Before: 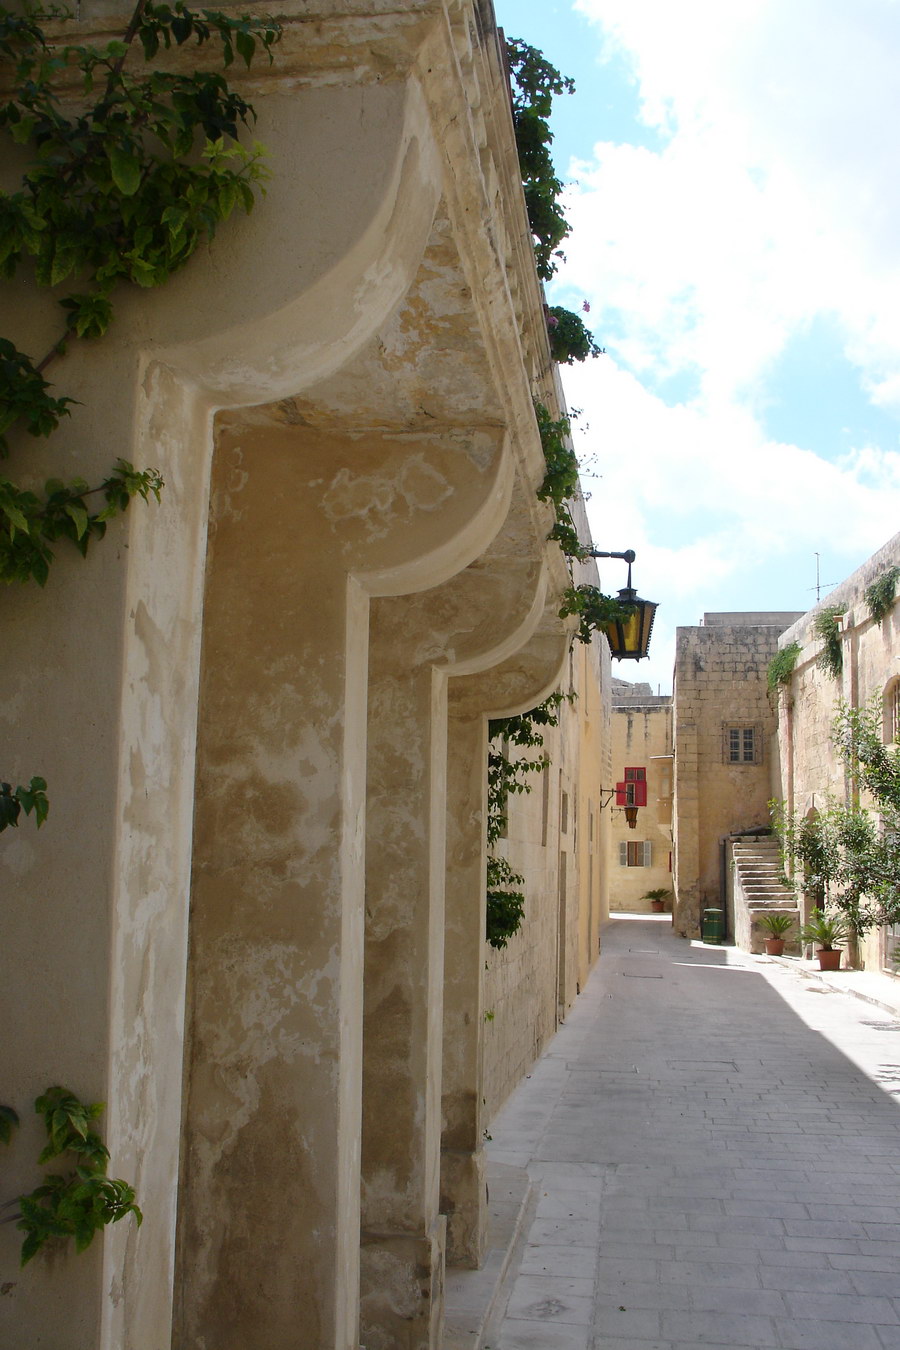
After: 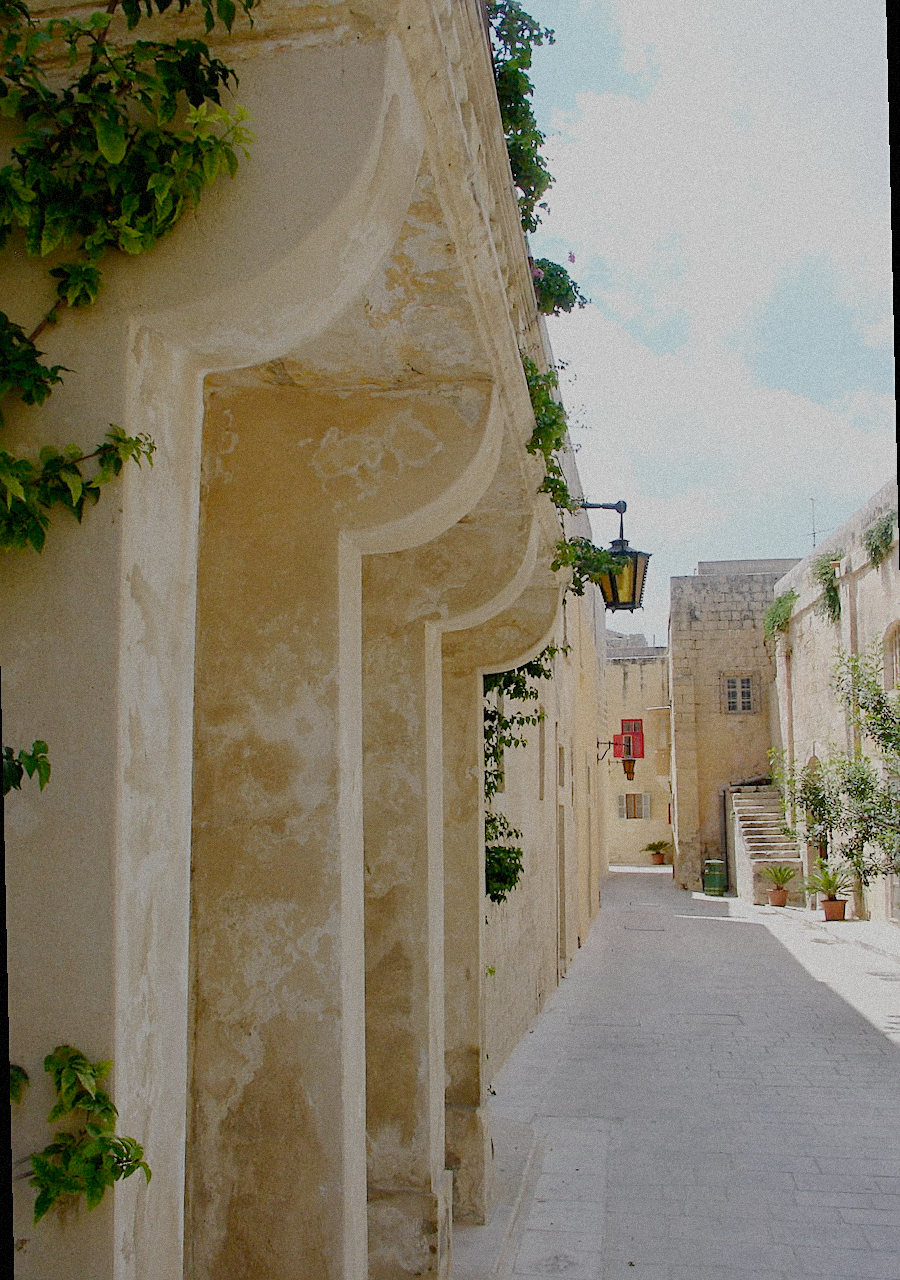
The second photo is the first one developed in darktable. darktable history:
exposure: black level correction 0.001, exposure 0.5 EV, compensate exposure bias true, compensate highlight preservation false
split-toning: shadows › saturation 0.61, highlights › saturation 0.58, balance -28.74, compress 87.36%
crop and rotate: left 0.126%
grain: mid-tones bias 0%
filmic rgb: black relative exposure -7 EV, white relative exposure 6 EV, threshold 3 EV, target black luminance 0%, hardness 2.73, latitude 61.22%, contrast 0.691, highlights saturation mix 10%, shadows ↔ highlights balance -0.073%, preserve chrominance no, color science v4 (2020), iterations of high-quality reconstruction 10, contrast in shadows soft, contrast in highlights soft, enable highlight reconstruction true
rotate and perspective: rotation -1.32°, lens shift (horizontal) -0.031, crop left 0.015, crop right 0.985, crop top 0.047, crop bottom 0.982
sharpen: on, module defaults
